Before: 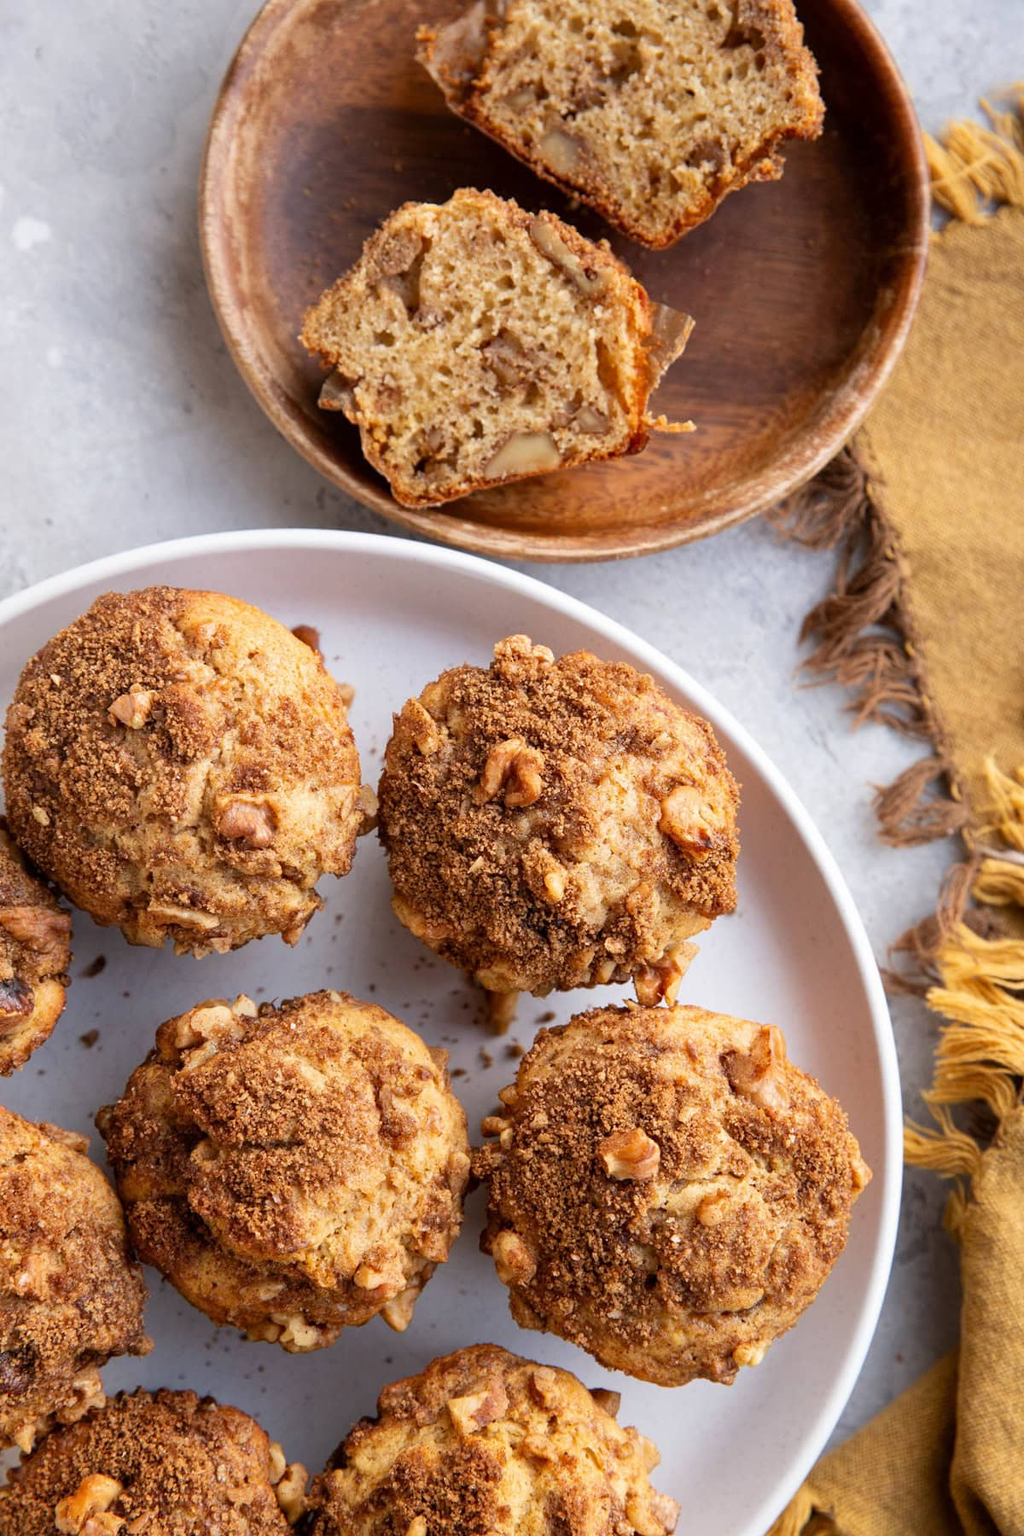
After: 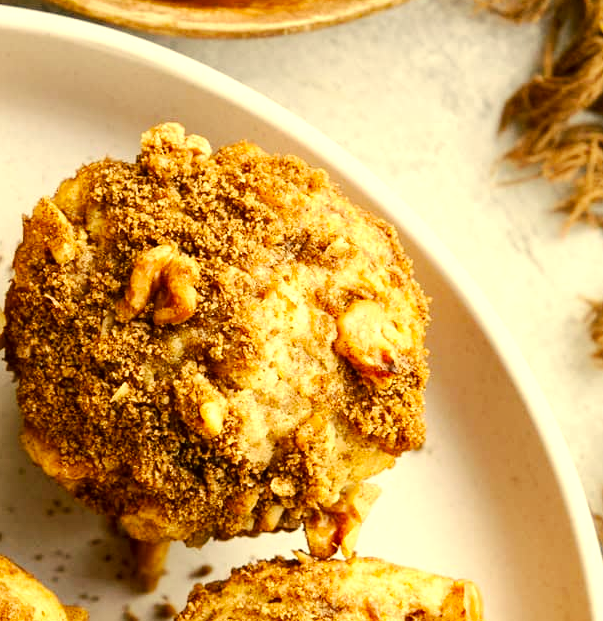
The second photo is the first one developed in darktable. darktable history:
tone equalizer: -8 EV -0.442 EV, -7 EV -0.359 EV, -6 EV -0.352 EV, -5 EV -0.257 EV, -3 EV 0.201 EV, -2 EV 0.305 EV, -1 EV 0.373 EV, +0 EV 0.401 EV, smoothing diameter 24.93%, edges refinement/feathering 13.92, preserve details guided filter
color correction: highlights a* 0.164, highlights b* 29.76, shadows a* -0.253, shadows b* 21.15
tone curve: curves: ch0 [(0, 0.01) (0.037, 0.032) (0.131, 0.108) (0.275, 0.256) (0.483, 0.512) (0.61, 0.665) (0.696, 0.742) (0.792, 0.819) (0.911, 0.925) (0.997, 0.995)]; ch1 [(0, 0) (0.308, 0.29) (0.425, 0.411) (0.492, 0.488) (0.507, 0.503) (0.53, 0.532) (0.573, 0.586) (0.683, 0.702) (0.746, 0.77) (1, 1)]; ch2 [(0, 0) (0.246, 0.233) (0.36, 0.352) (0.415, 0.415) (0.485, 0.487) (0.502, 0.504) (0.525, 0.518) (0.539, 0.539) (0.587, 0.594) (0.636, 0.652) (0.711, 0.729) (0.845, 0.855) (0.998, 0.977)], preserve colors none
crop: left 36.555%, top 34.514%, right 13.127%, bottom 30.952%
local contrast: highlights 106%, shadows 99%, detail 120%, midtone range 0.2
